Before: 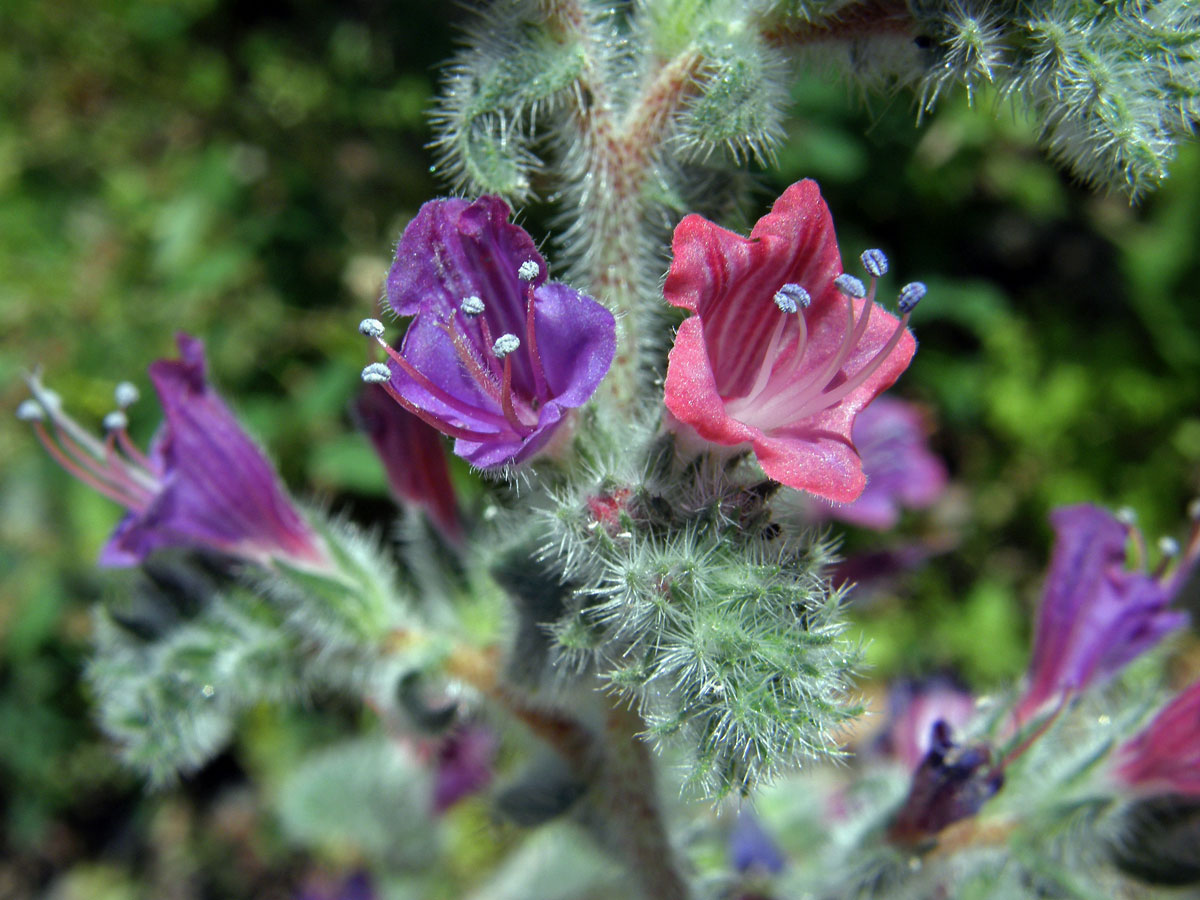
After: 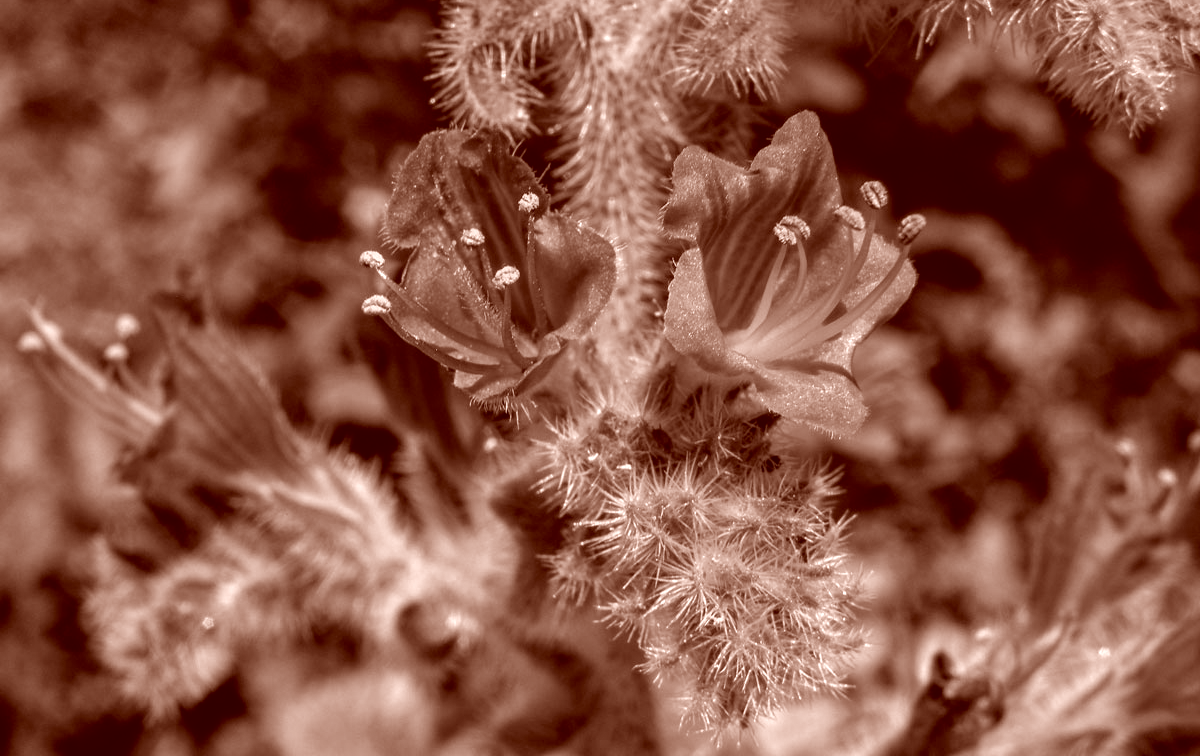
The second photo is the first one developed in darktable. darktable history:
crop: top 7.625%, bottom 8.027%
color correction: highlights a* 9.03, highlights b* 8.71, shadows a* 40, shadows b* 40, saturation 0.8
white balance: red 0.931, blue 1.11
local contrast: on, module defaults
contrast brightness saturation: saturation -1
